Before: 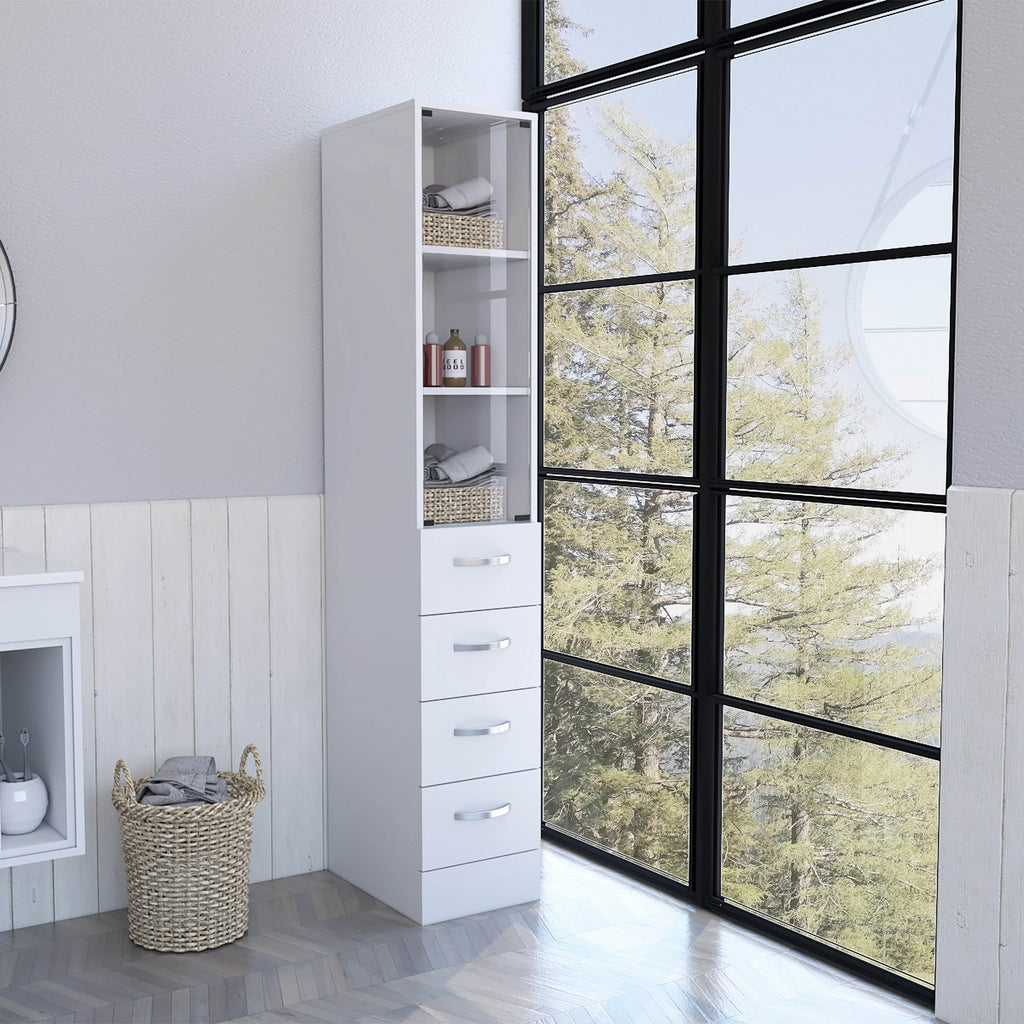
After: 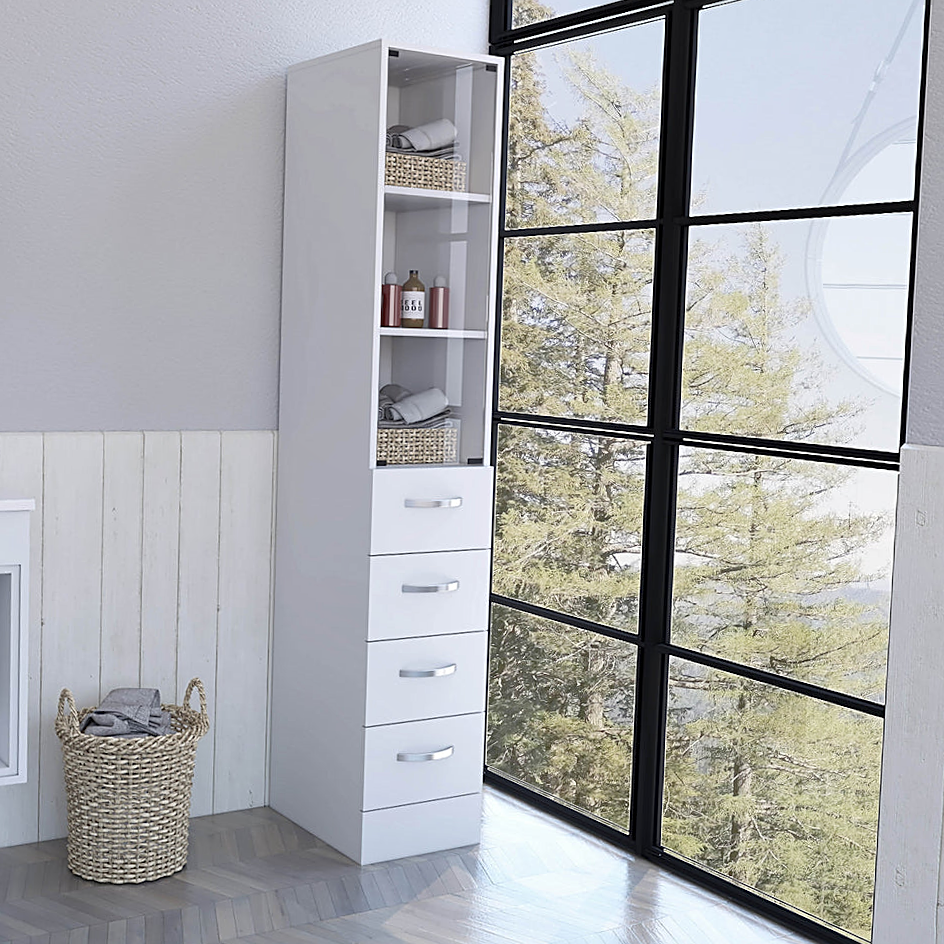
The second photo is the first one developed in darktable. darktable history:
sharpen: on, module defaults
crop and rotate: angle -1.96°, left 3.097%, top 4.154%, right 1.586%, bottom 0.529%
shadows and highlights: shadows 29.32, highlights -29.32, low approximation 0.01, soften with gaussian
